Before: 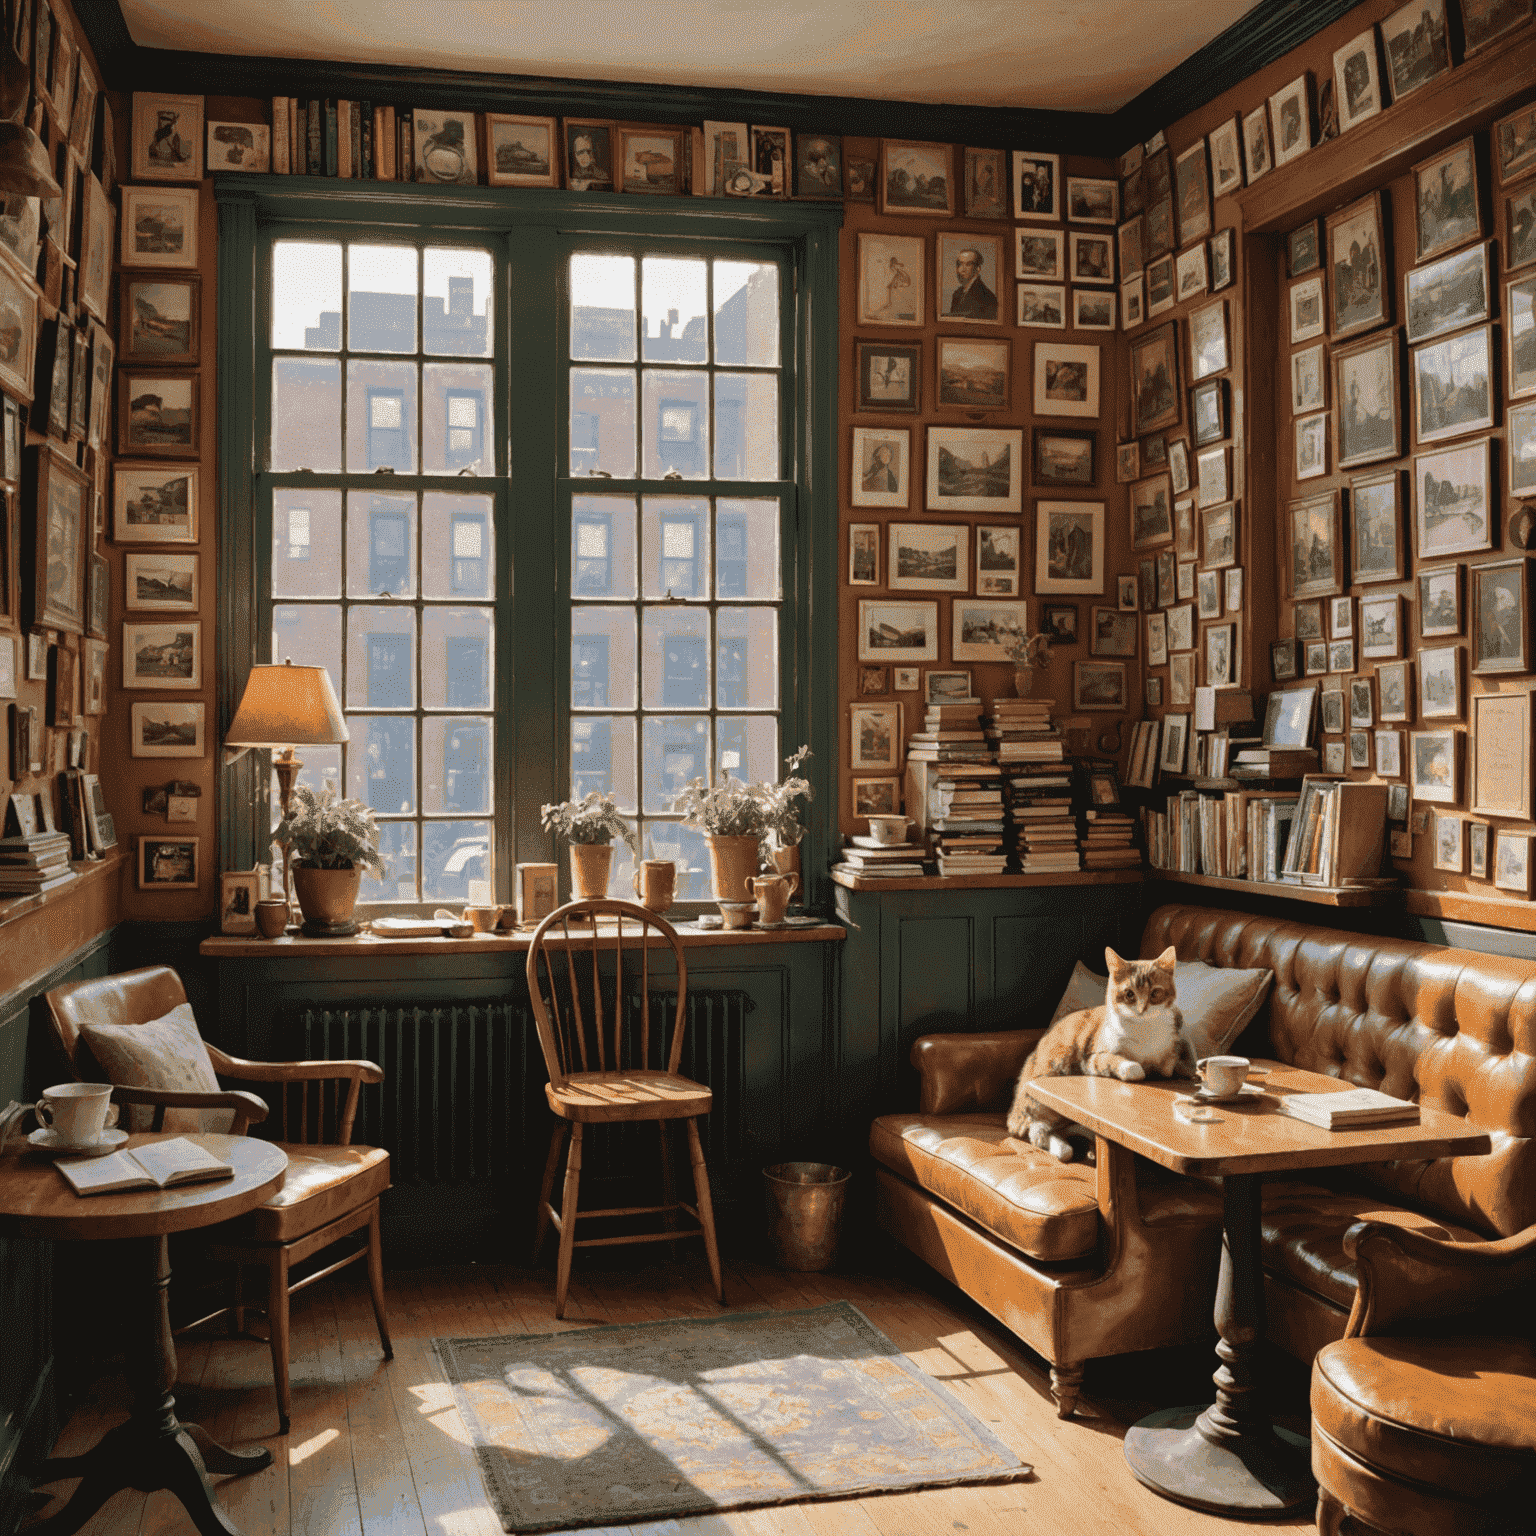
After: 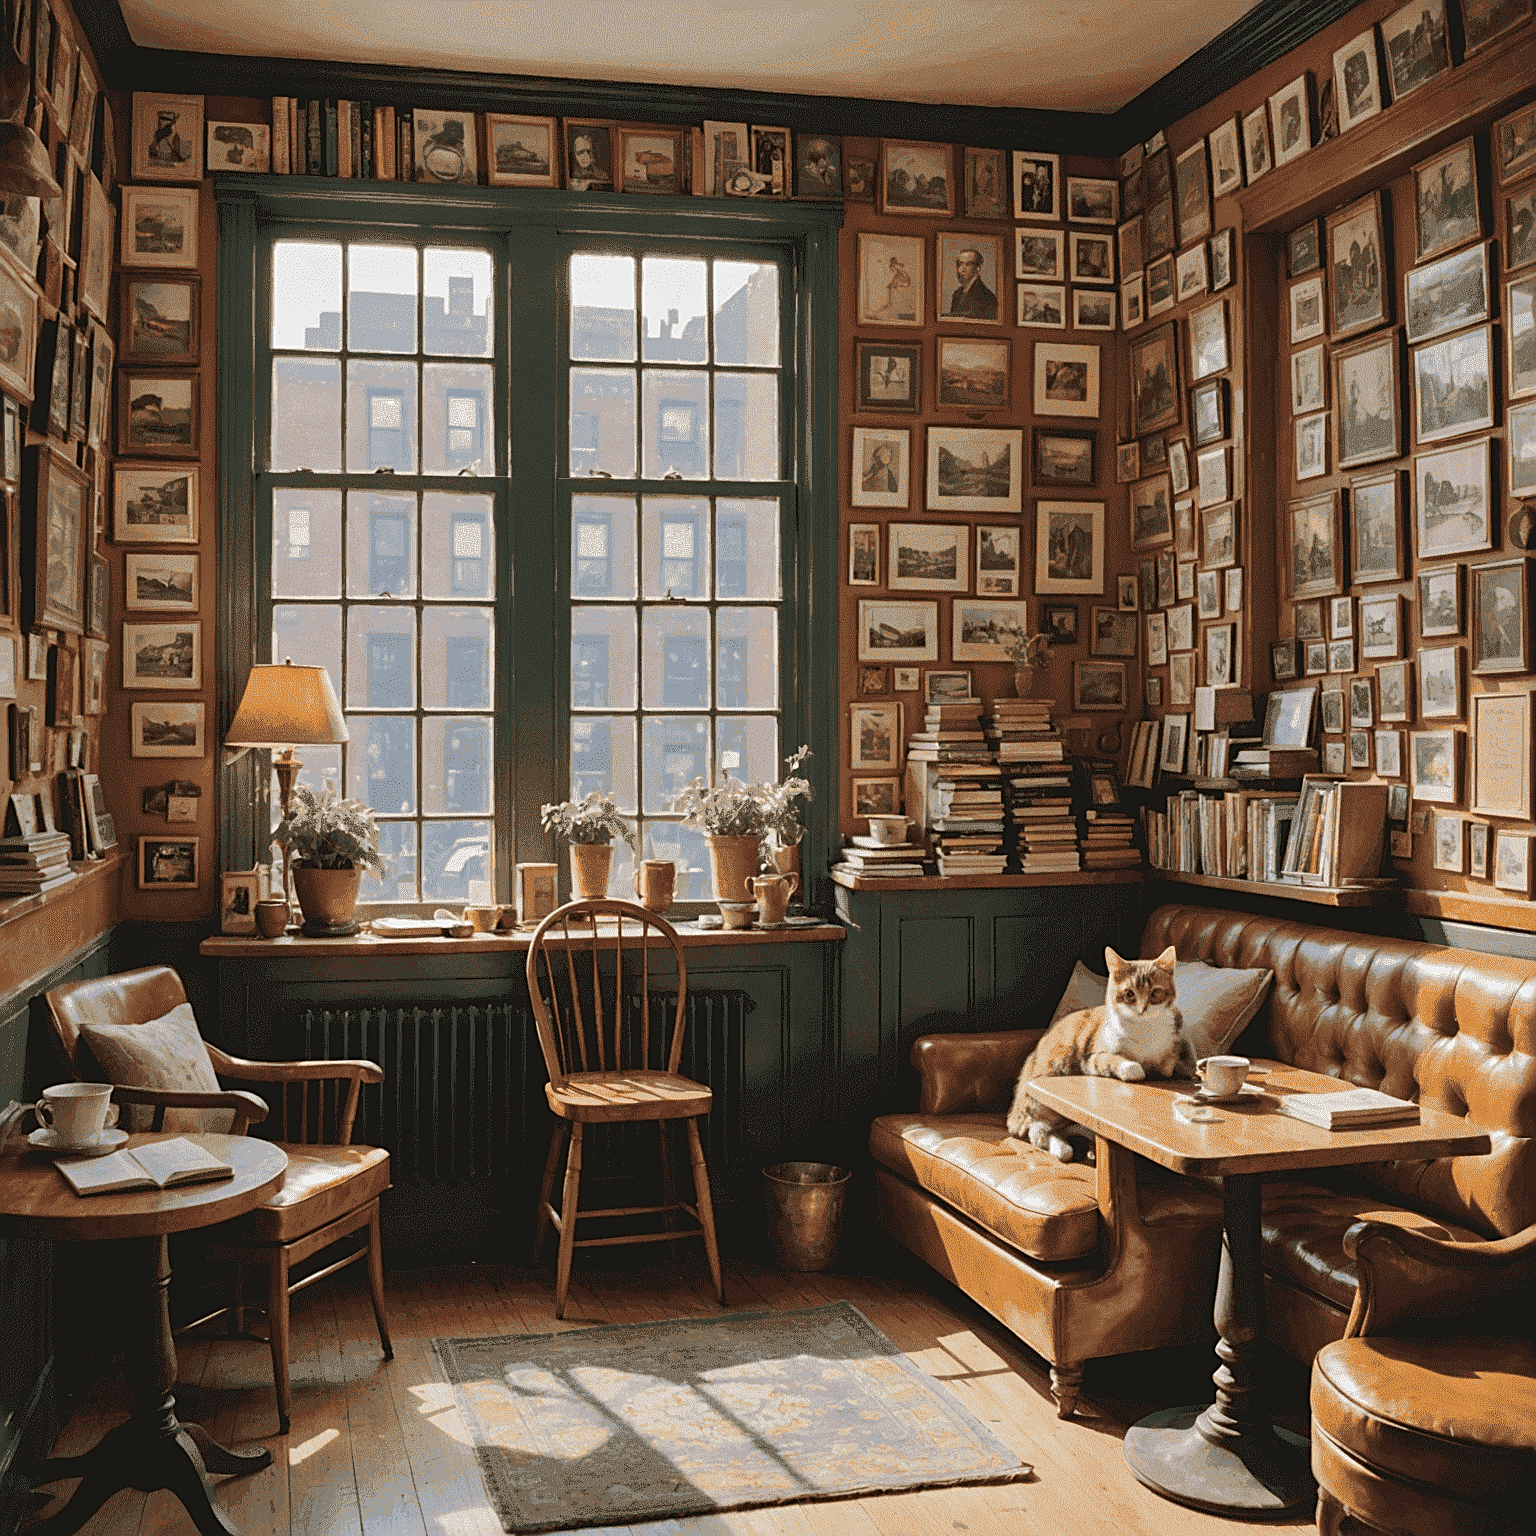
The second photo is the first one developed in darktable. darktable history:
sharpen: on, module defaults
tone equalizer: on, module defaults
tone curve: curves: ch0 [(0, 0) (0.003, 0.018) (0.011, 0.024) (0.025, 0.038) (0.044, 0.067) (0.069, 0.098) (0.1, 0.13) (0.136, 0.165) (0.177, 0.205) (0.224, 0.249) (0.277, 0.304) (0.335, 0.365) (0.399, 0.432) (0.468, 0.505) (0.543, 0.579) (0.623, 0.652) (0.709, 0.725) (0.801, 0.802) (0.898, 0.876) (1, 1)], preserve colors none
